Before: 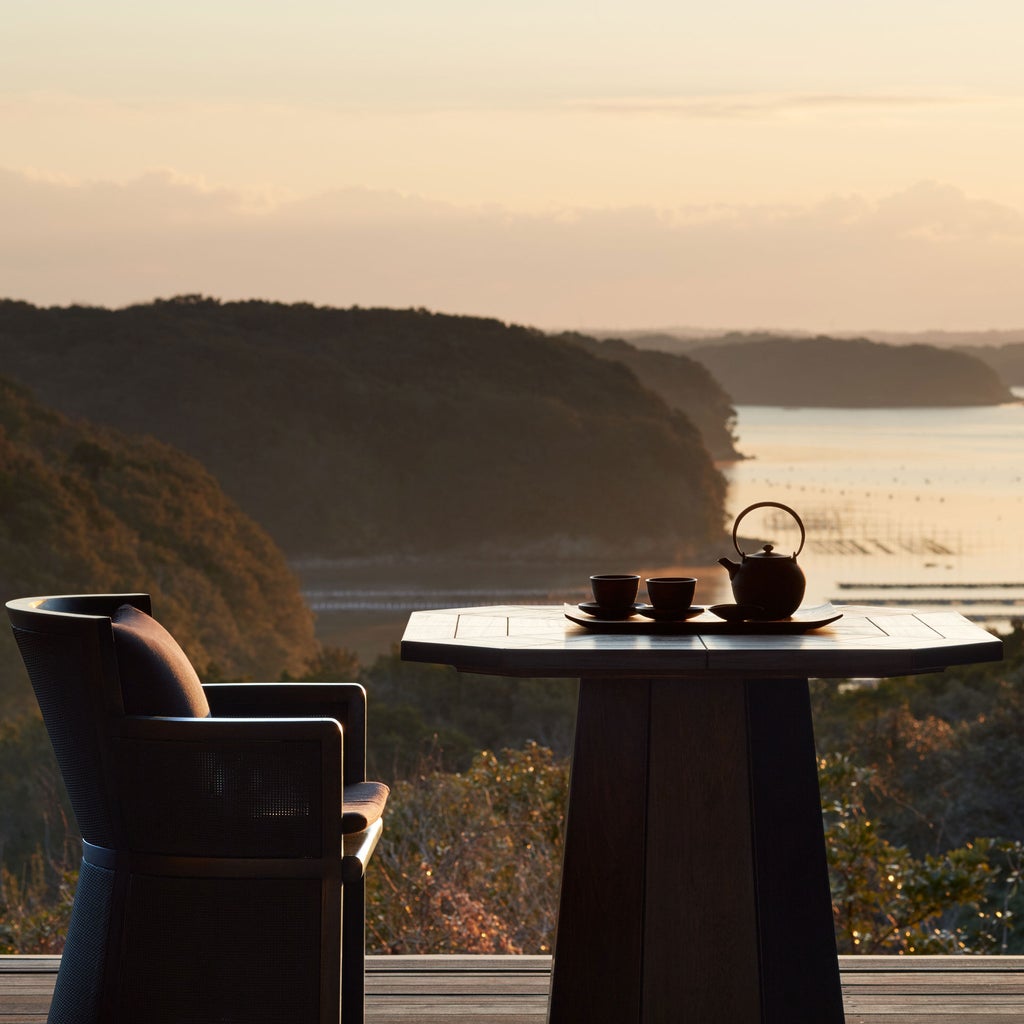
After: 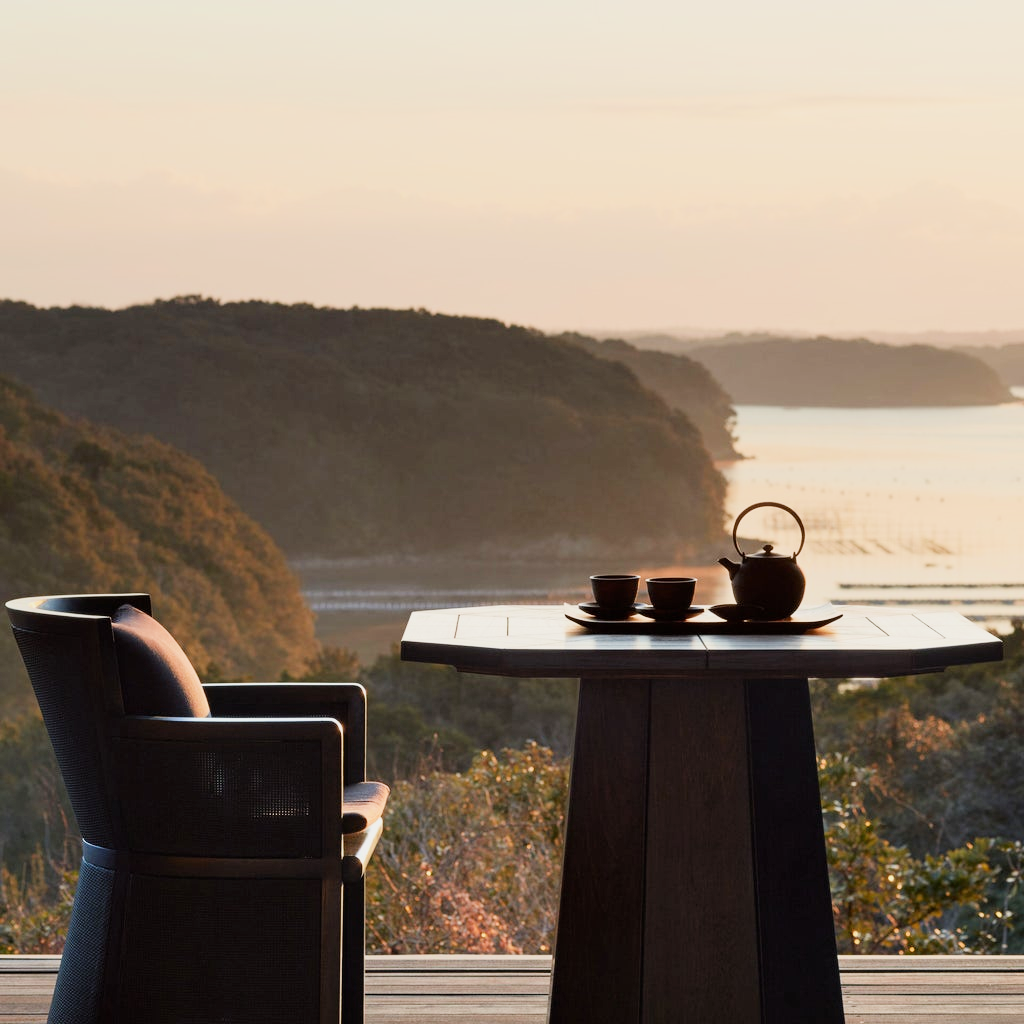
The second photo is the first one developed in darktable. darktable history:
filmic rgb: black relative exposure -16 EV, white relative exposure 6.12 EV, hardness 5.22
exposure: black level correction 0, exposure 1.1 EV, compensate exposure bias true, compensate highlight preservation false
